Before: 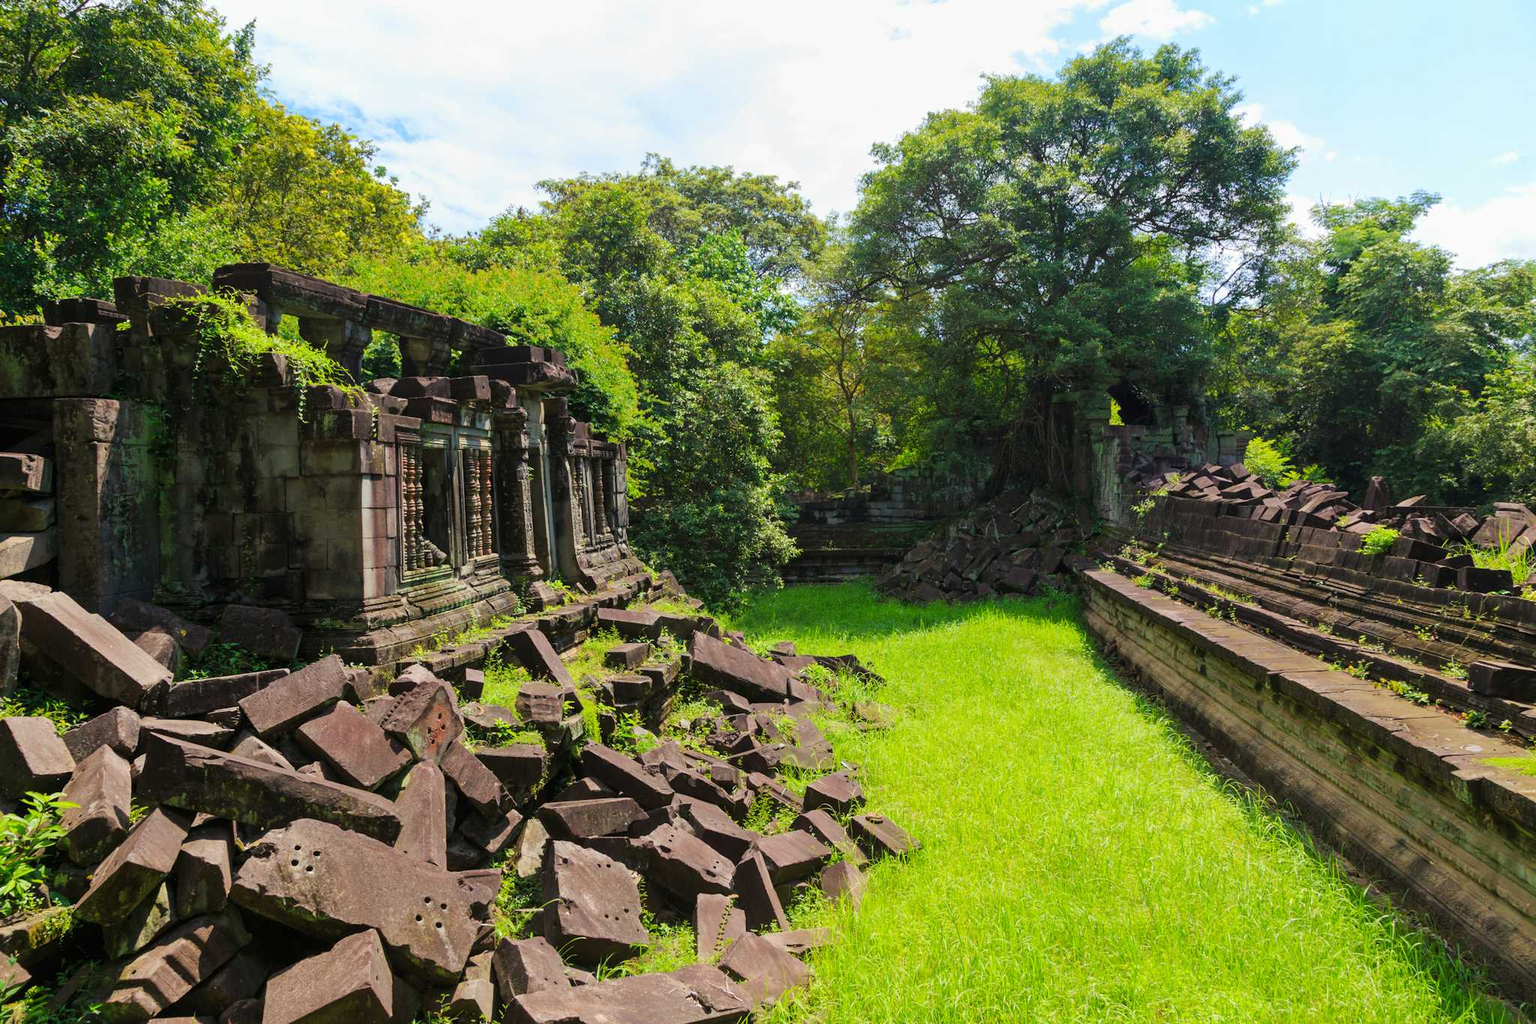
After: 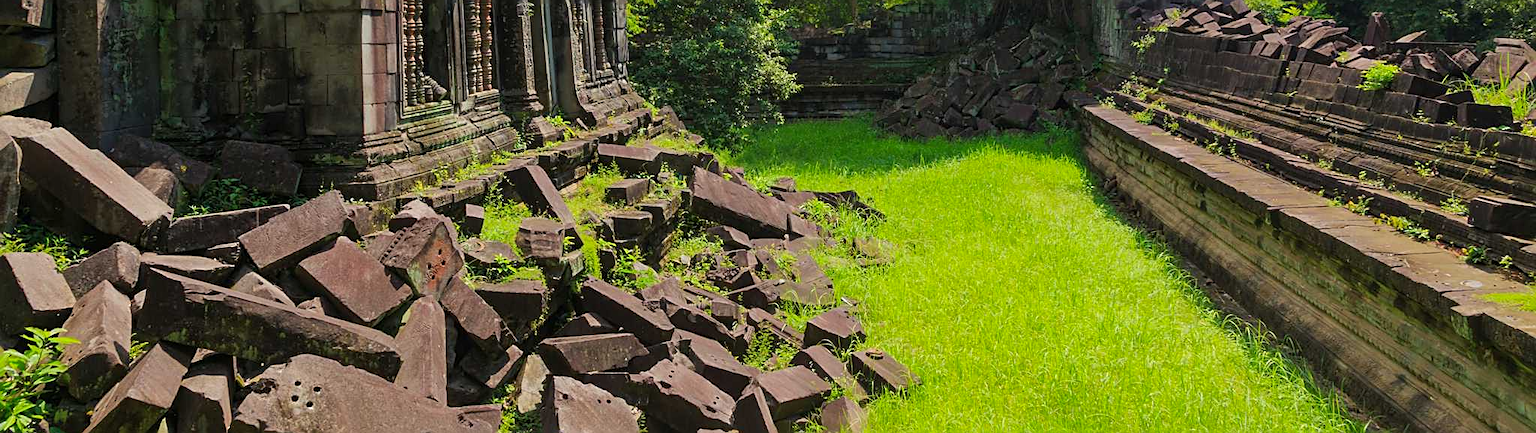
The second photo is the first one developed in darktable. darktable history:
crop: top 45.41%, bottom 12.205%
shadows and highlights: shadows 25, white point adjustment -3.07, highlights -29.84
sharpen: on, module defaults
